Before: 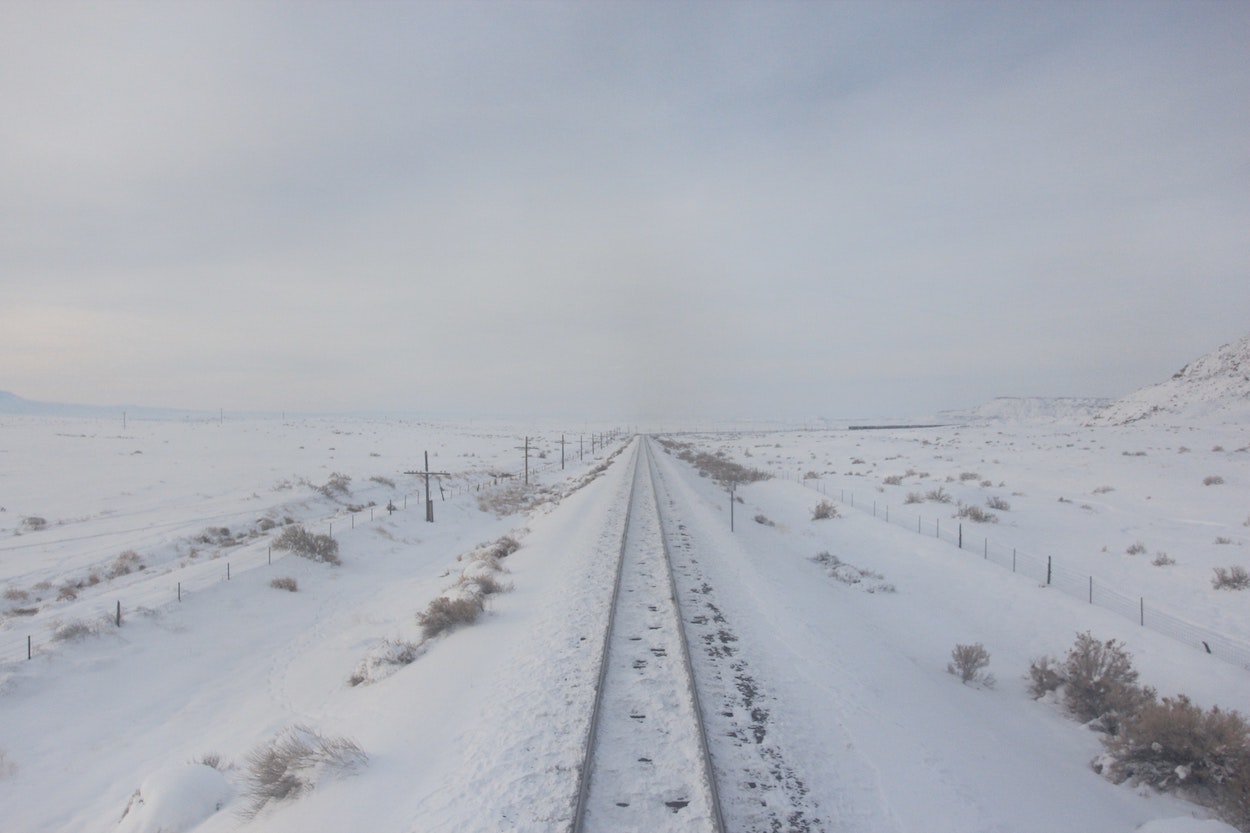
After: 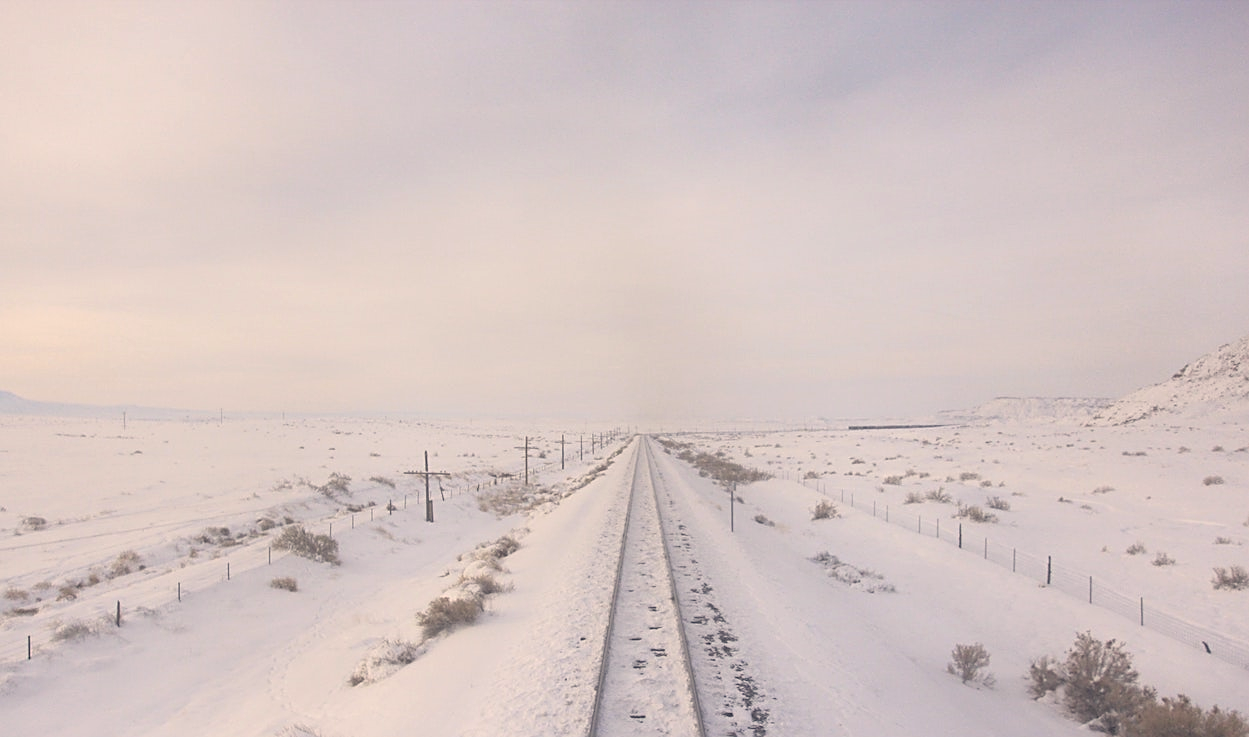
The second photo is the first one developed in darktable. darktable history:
crop and rotate: top 0%, bottom 11.49%
color correction: highlights a* 2.72, highlights b* 22.8
sharpen: on, module defaults
white balance: red 1.004, blue 1.096
exposure: black level correction 0.003, exposure 0.383 EV, compensate highlight preservation false
